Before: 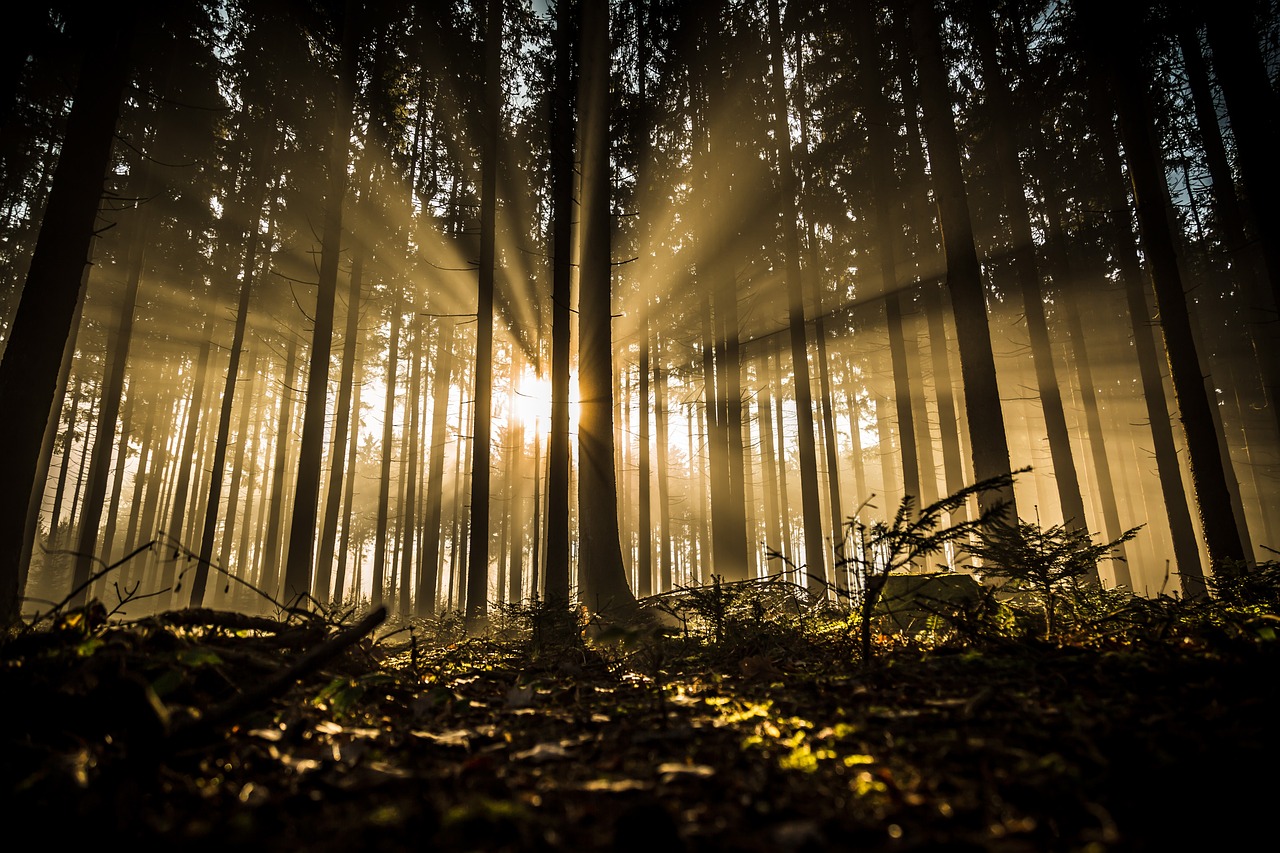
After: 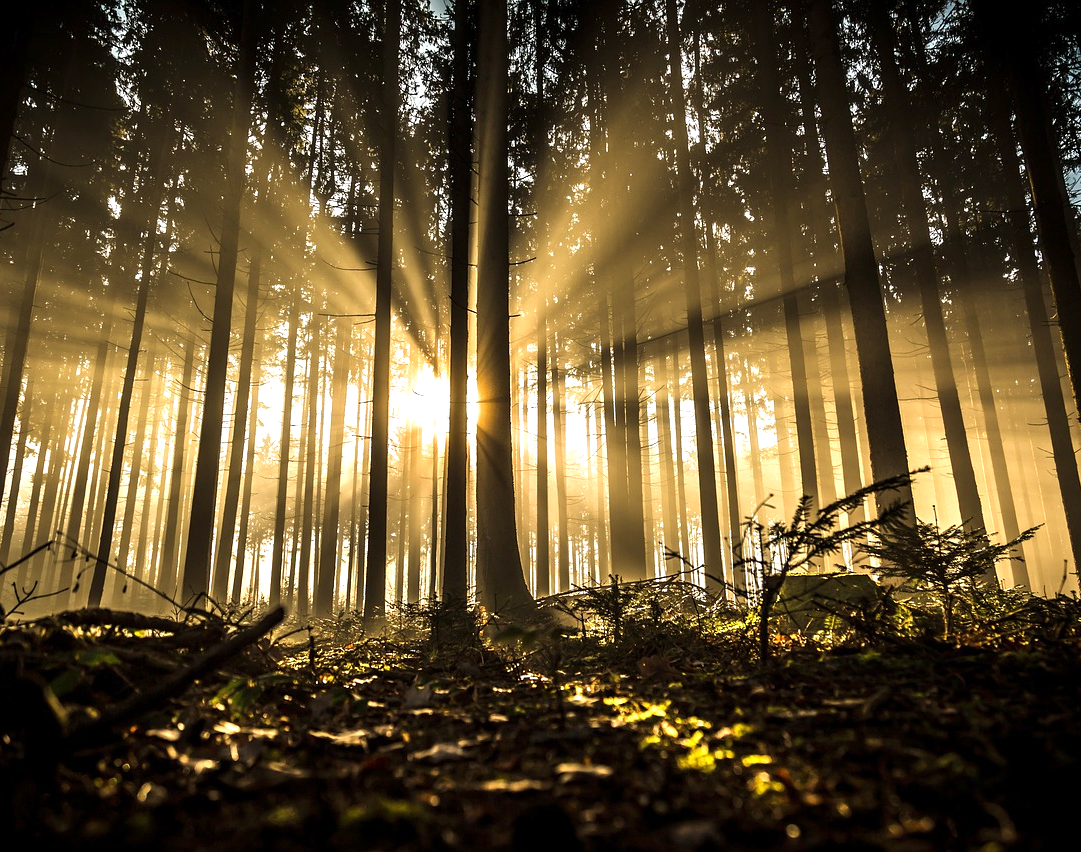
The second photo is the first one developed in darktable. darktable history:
crop: left 8.014%, right 7.511%
exposure: exposure 0.666 EV, compensate highlight preservation false
